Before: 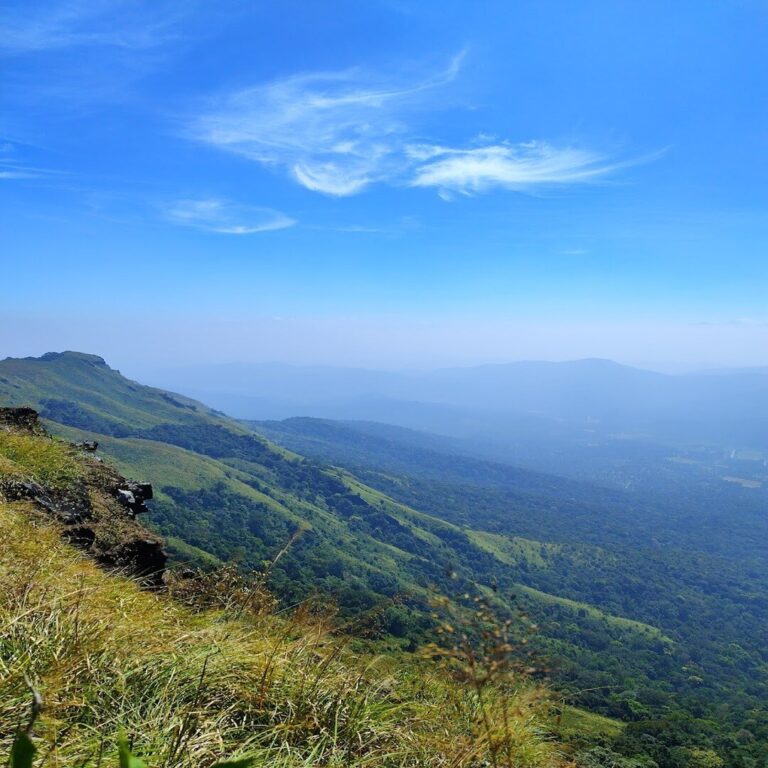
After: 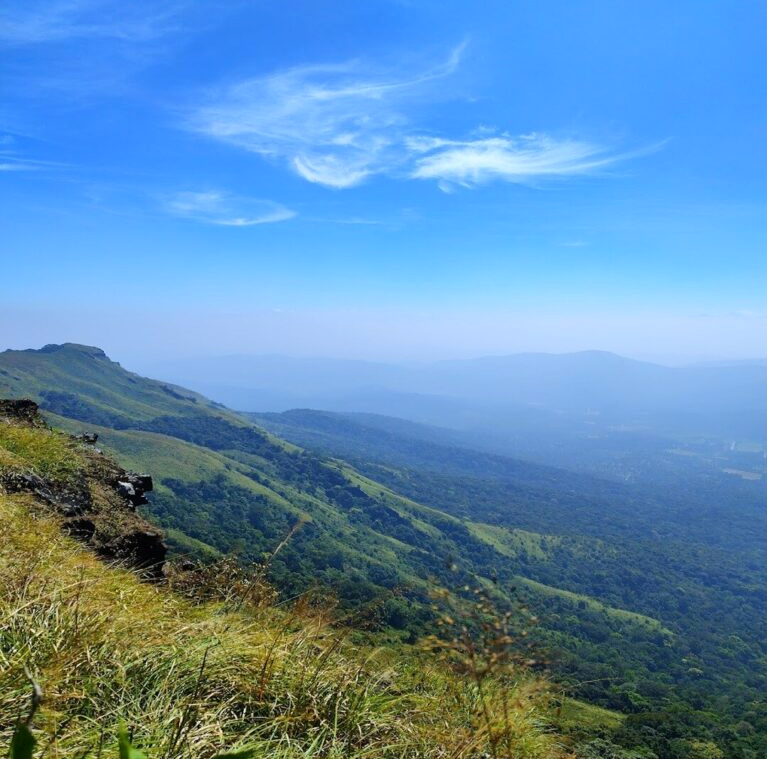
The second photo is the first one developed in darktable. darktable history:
crop: top 1.049%, right 0.001%
contrast brightness saturation: contrast 0.08, saturation 0.02
